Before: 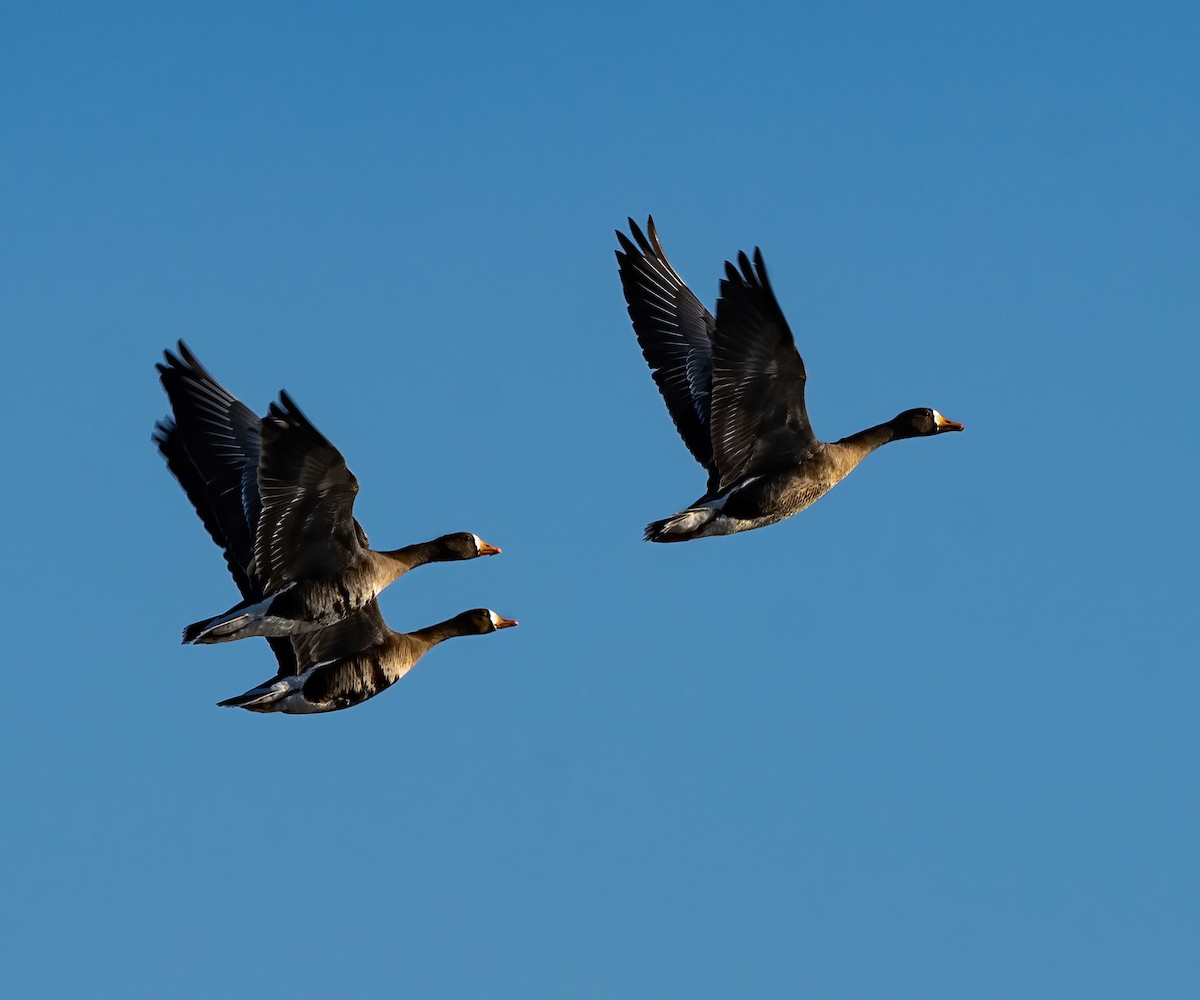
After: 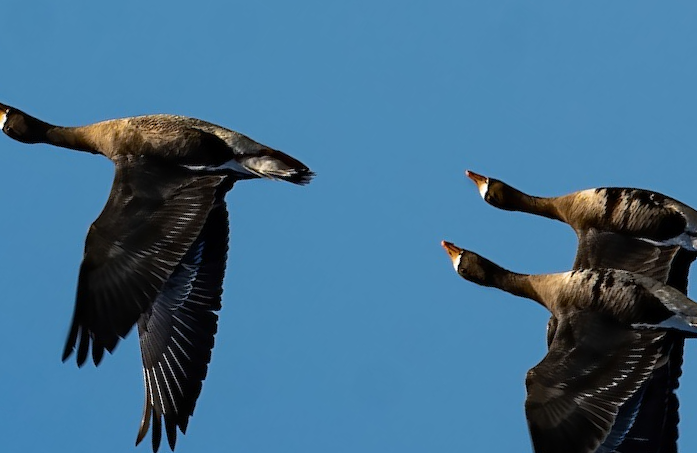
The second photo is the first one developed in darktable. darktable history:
crop and rotate: angle 147.57°, left 9.089%, top 15.631%, right 4.443%, bottom 16.978%
